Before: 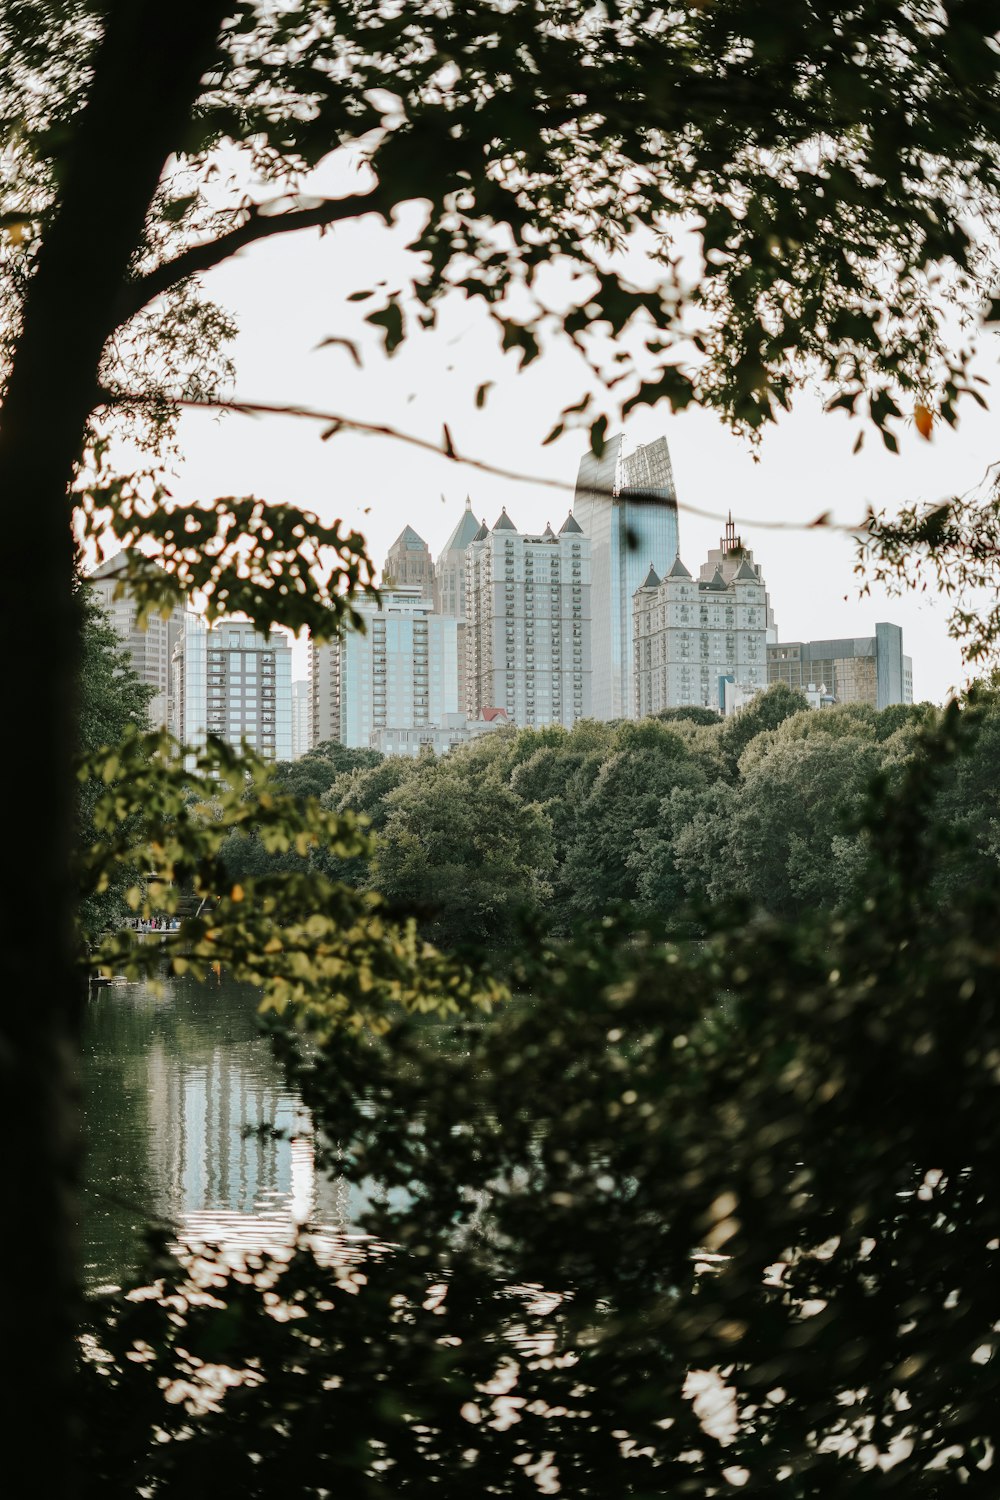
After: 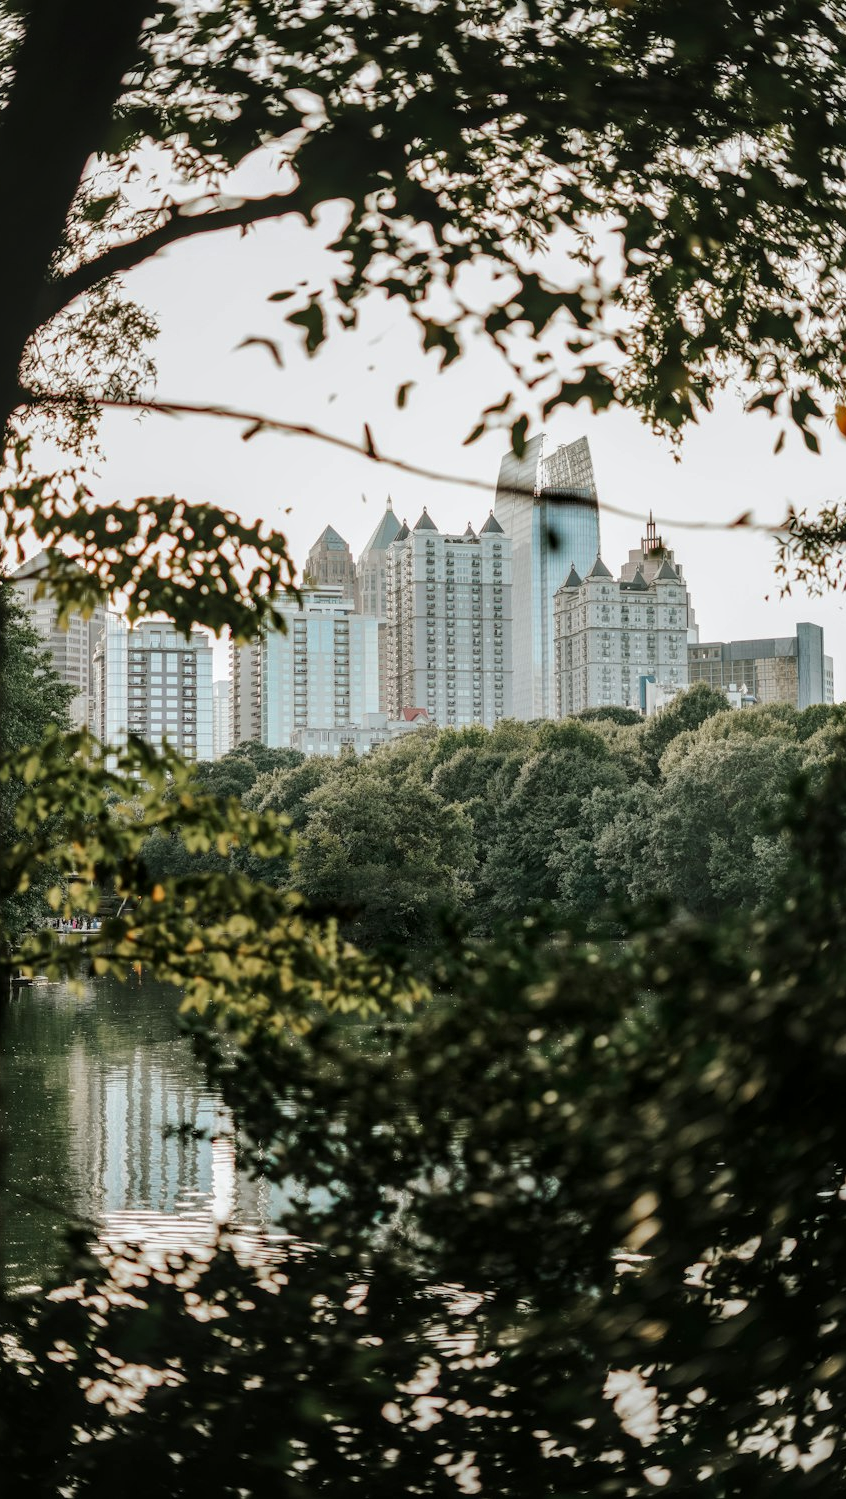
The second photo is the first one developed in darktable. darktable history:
local contrast: on, module defaults
crop: left 7.962%, right 7.4%
